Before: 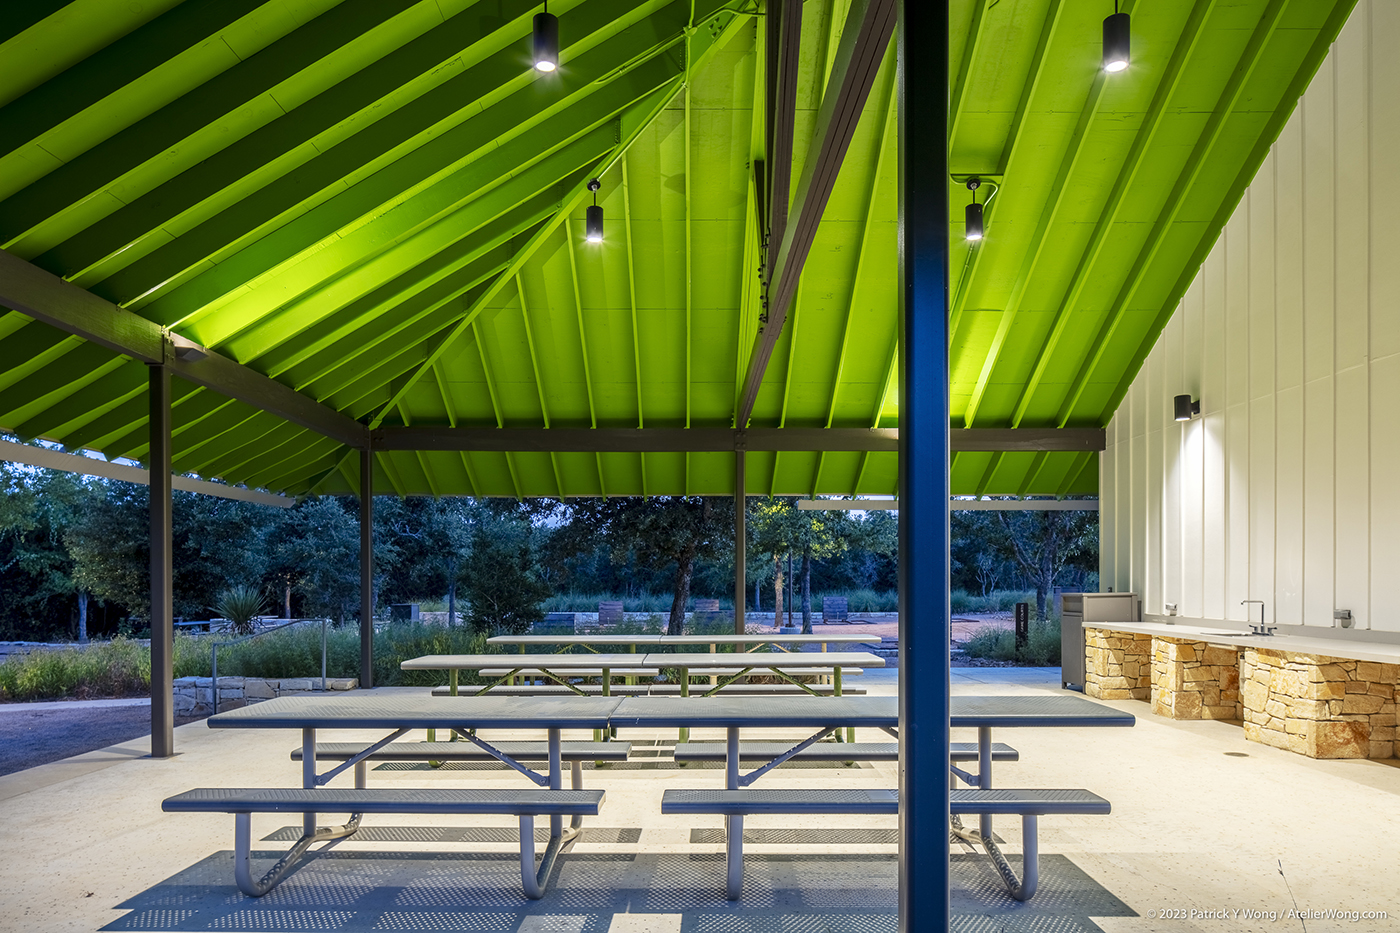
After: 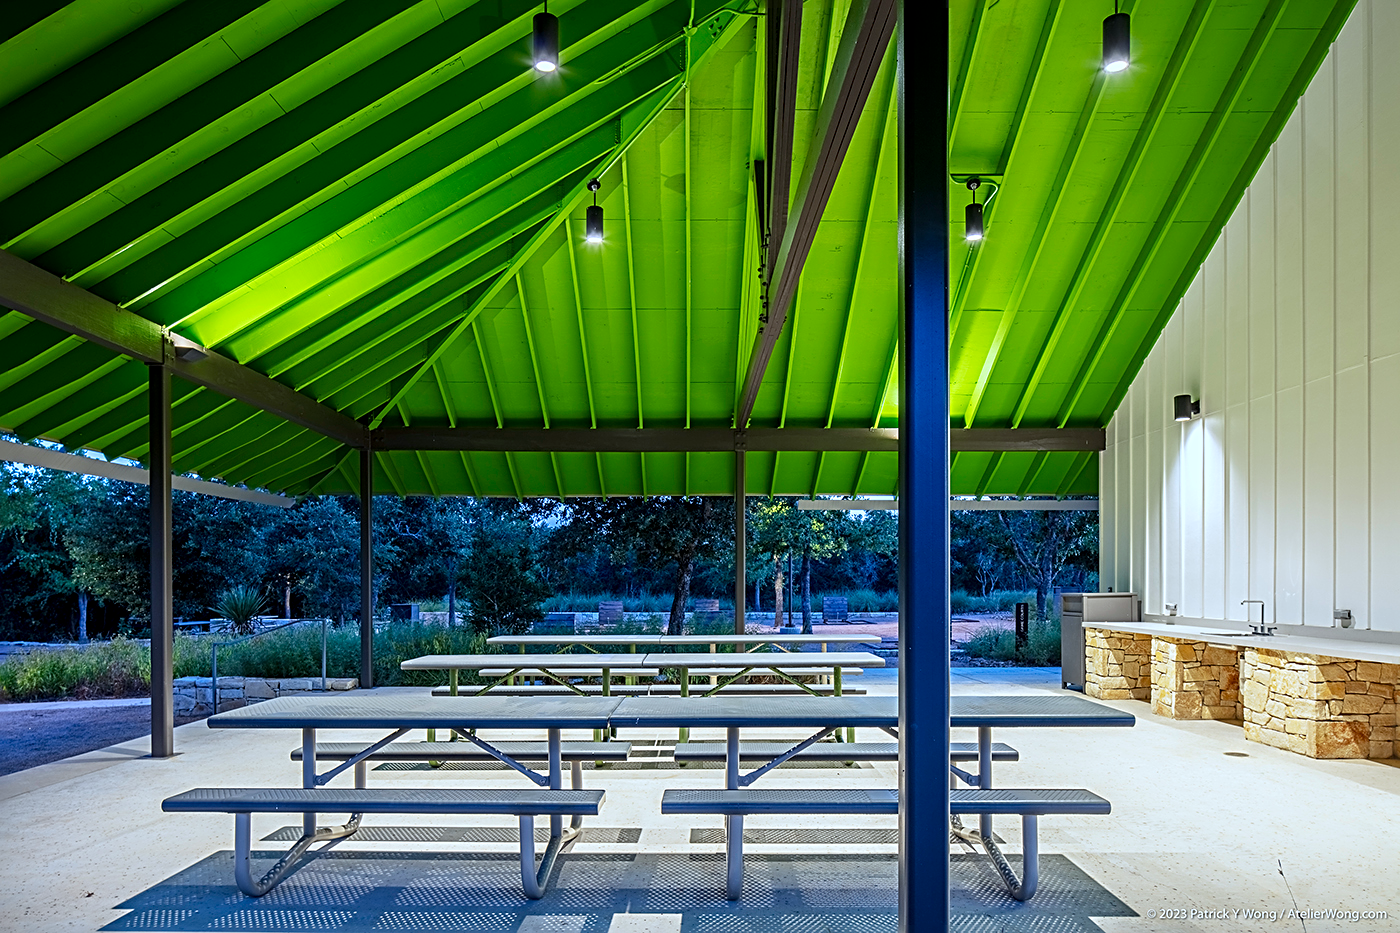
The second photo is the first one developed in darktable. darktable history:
sharpen: radius 3.119
white balance: red 0.931, blue 1.11
